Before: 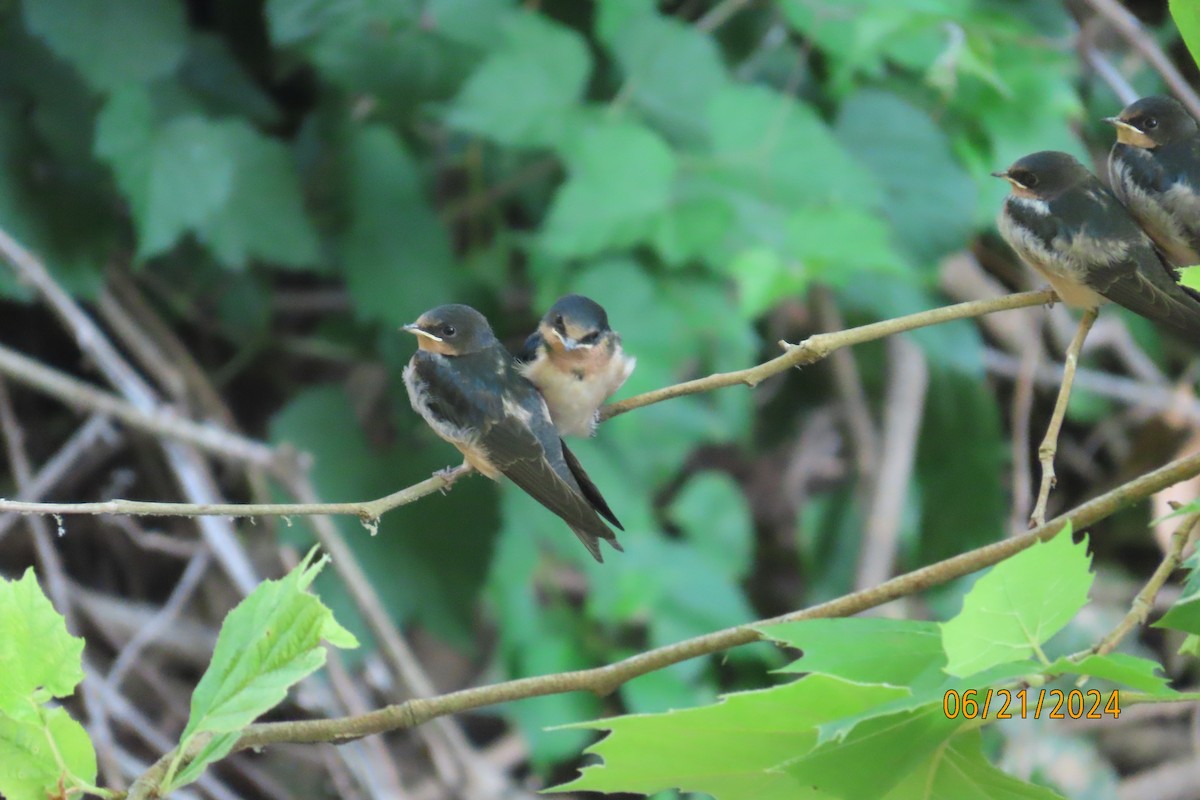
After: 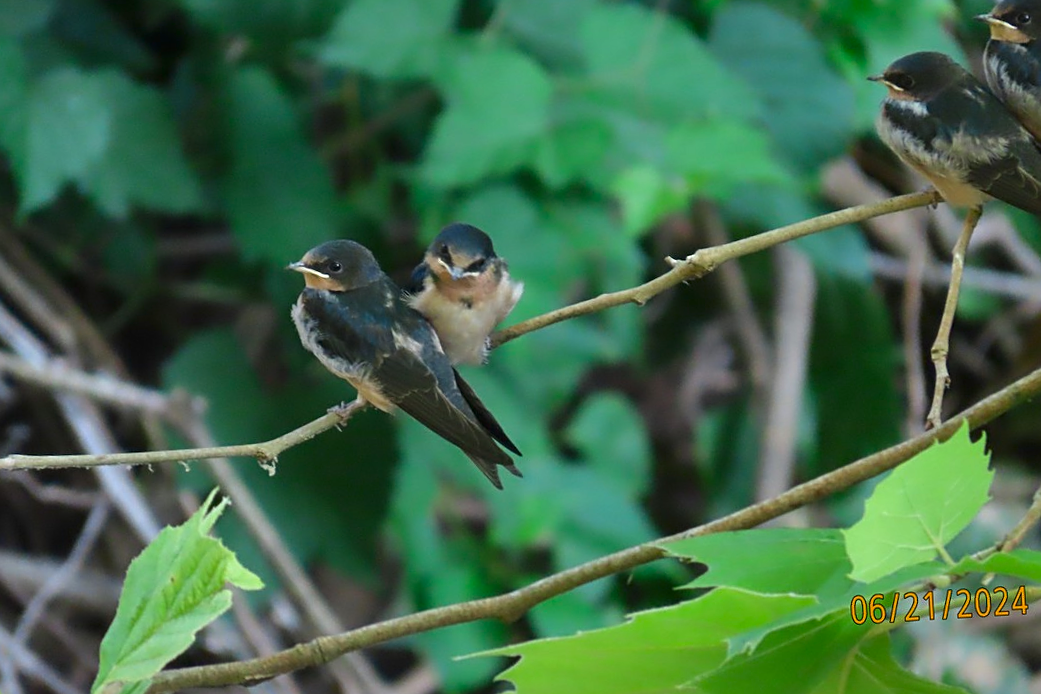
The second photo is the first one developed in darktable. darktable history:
sharpen: amount 0.496
crop and rotate: angle 3.39°, left 5.632%, top 5.682%
shadows and highlights: shadows 43.45, white point adjustment -1.39, soften with gaussian
contrast brightness saturation: brightness -0.198, saturation 0.084
